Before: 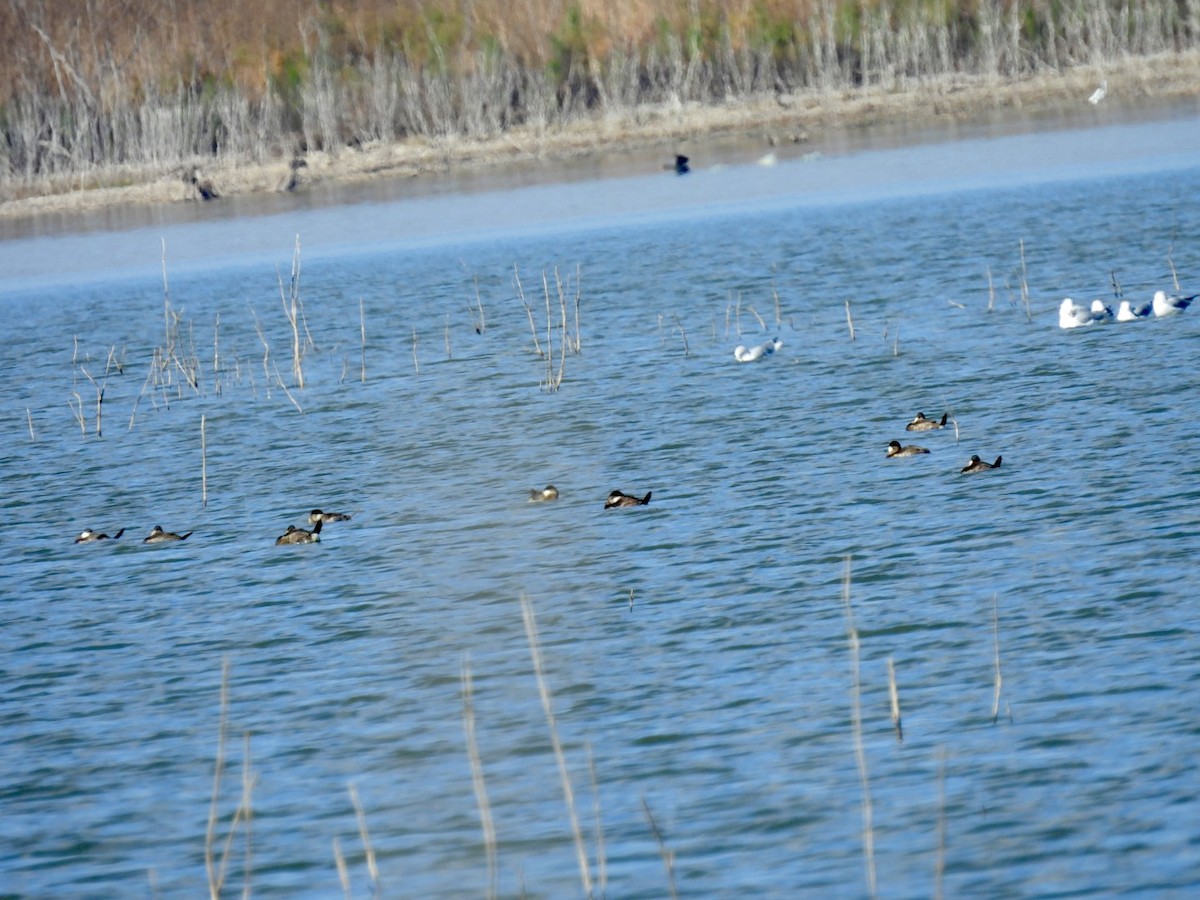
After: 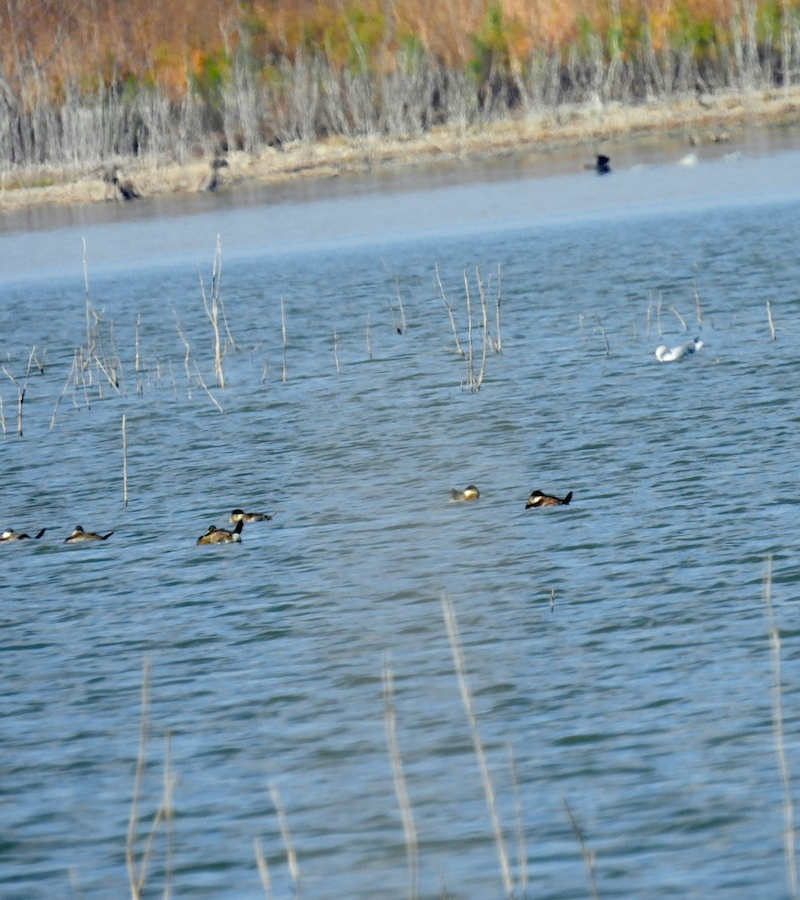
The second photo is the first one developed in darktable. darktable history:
color zones: curves: ch0 [(0, 0.511) (0.143, 0.531) (0.286, 0.56) (0.429, 0.5) (0.571, 0.5) (0.714, 0.5) (0.857, 0.5) (1, 0.5)]; ch1 [(0, 0.525) (0.143, 0.705) (0.286, 0.715) (0.429, 0.35) (0.571, 0.35) (0.714, 0.35) (0.857, 0.4) (1, 0.4)]; ch2 [(0, 0.572) (0.143, 0.512) (0.286, 0.473) (0.429, 0.45) (0.571, 0.5) (0.714, 0.5) (0.857, 0.518) (1, 0.518)]
crop and rotate: left 6.617%, right 26.717%
